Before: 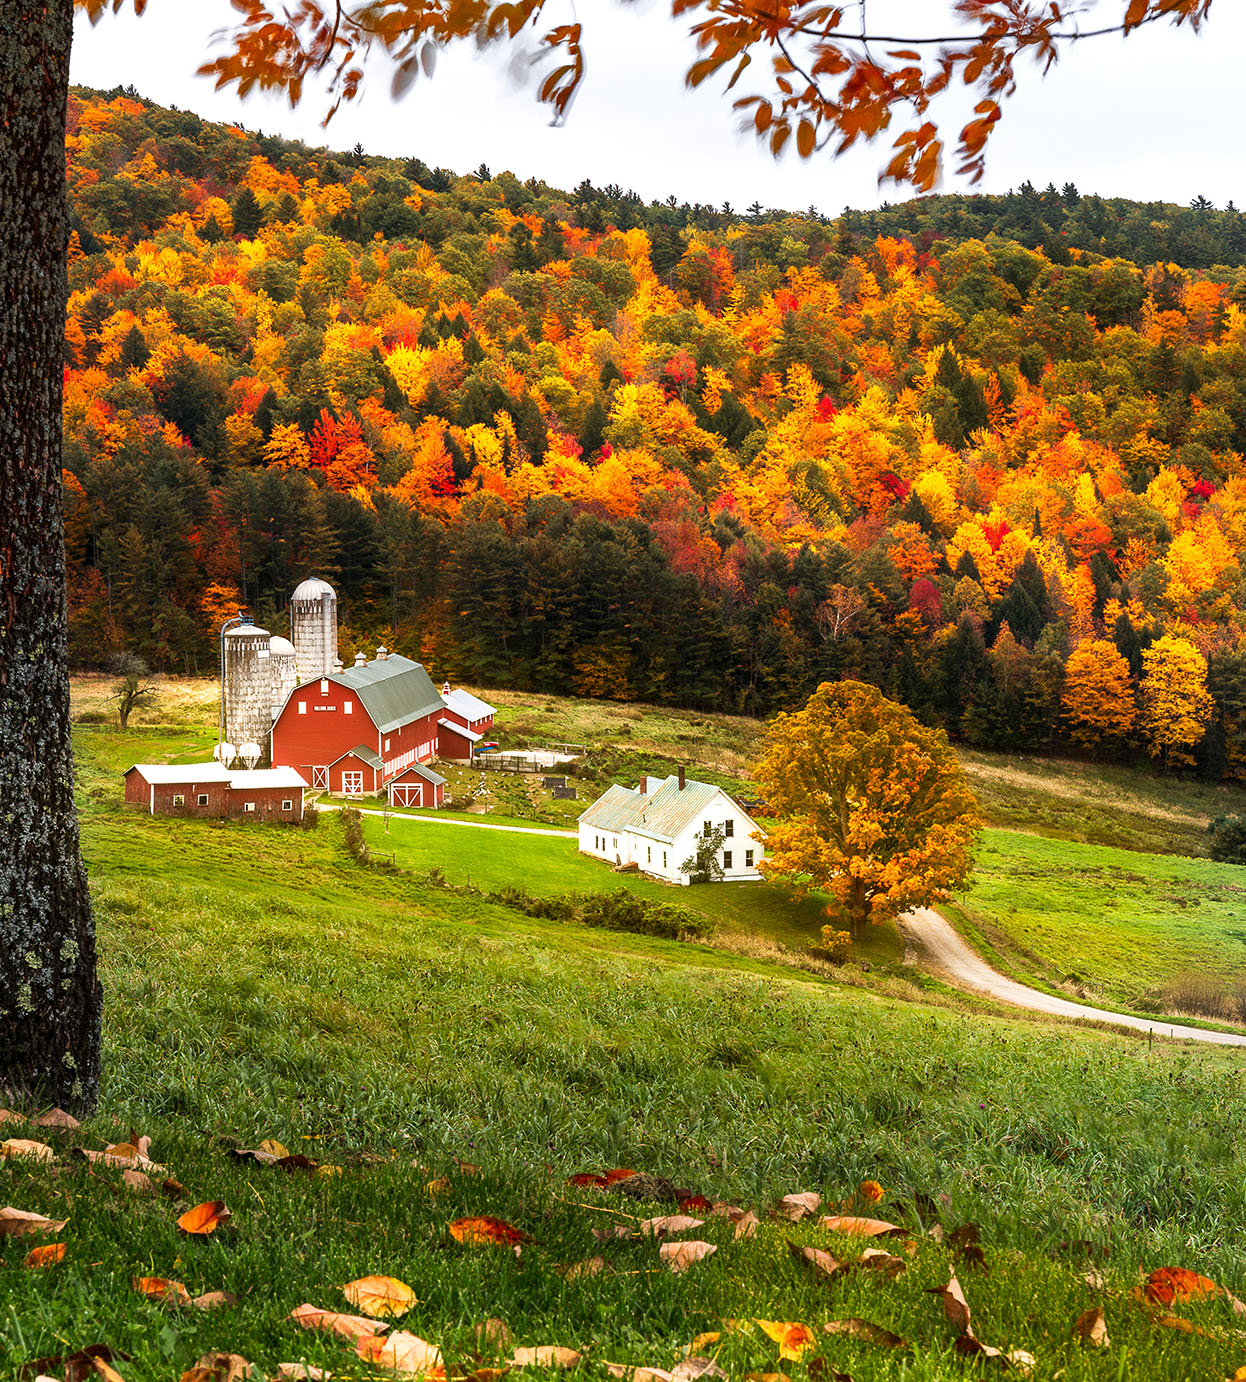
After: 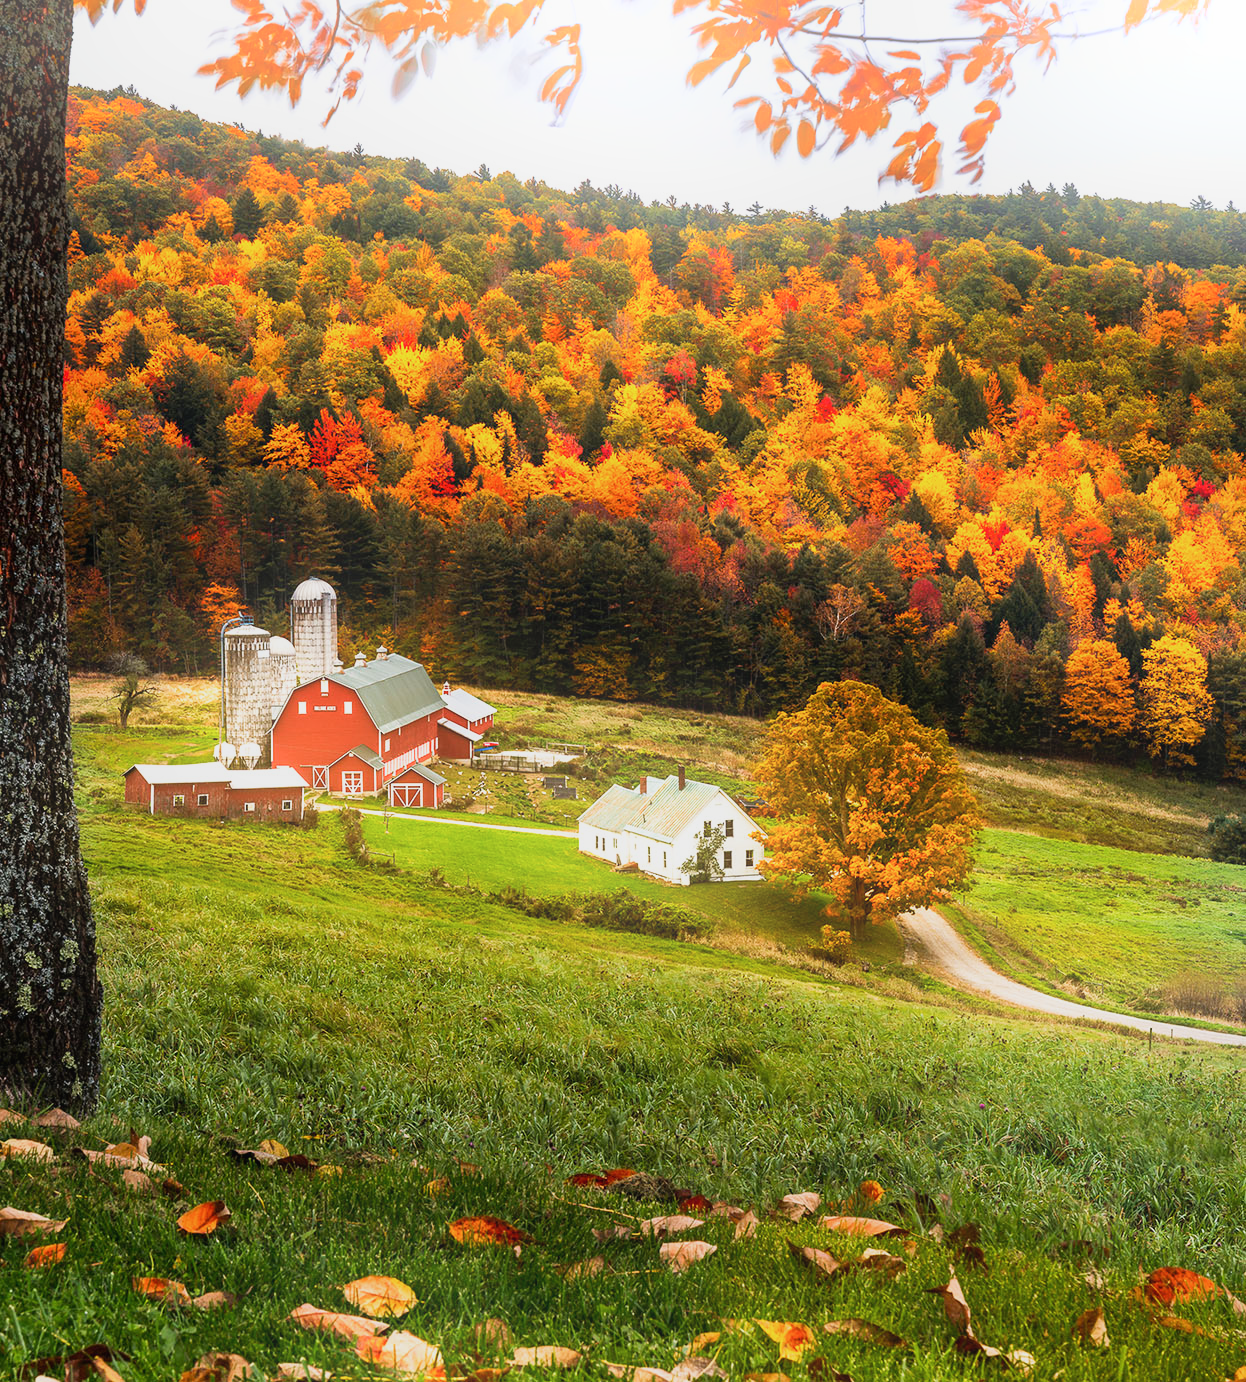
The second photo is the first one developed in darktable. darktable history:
sigmoid: contrast 1.22, skew 0.65
bloom: on, module defaults
